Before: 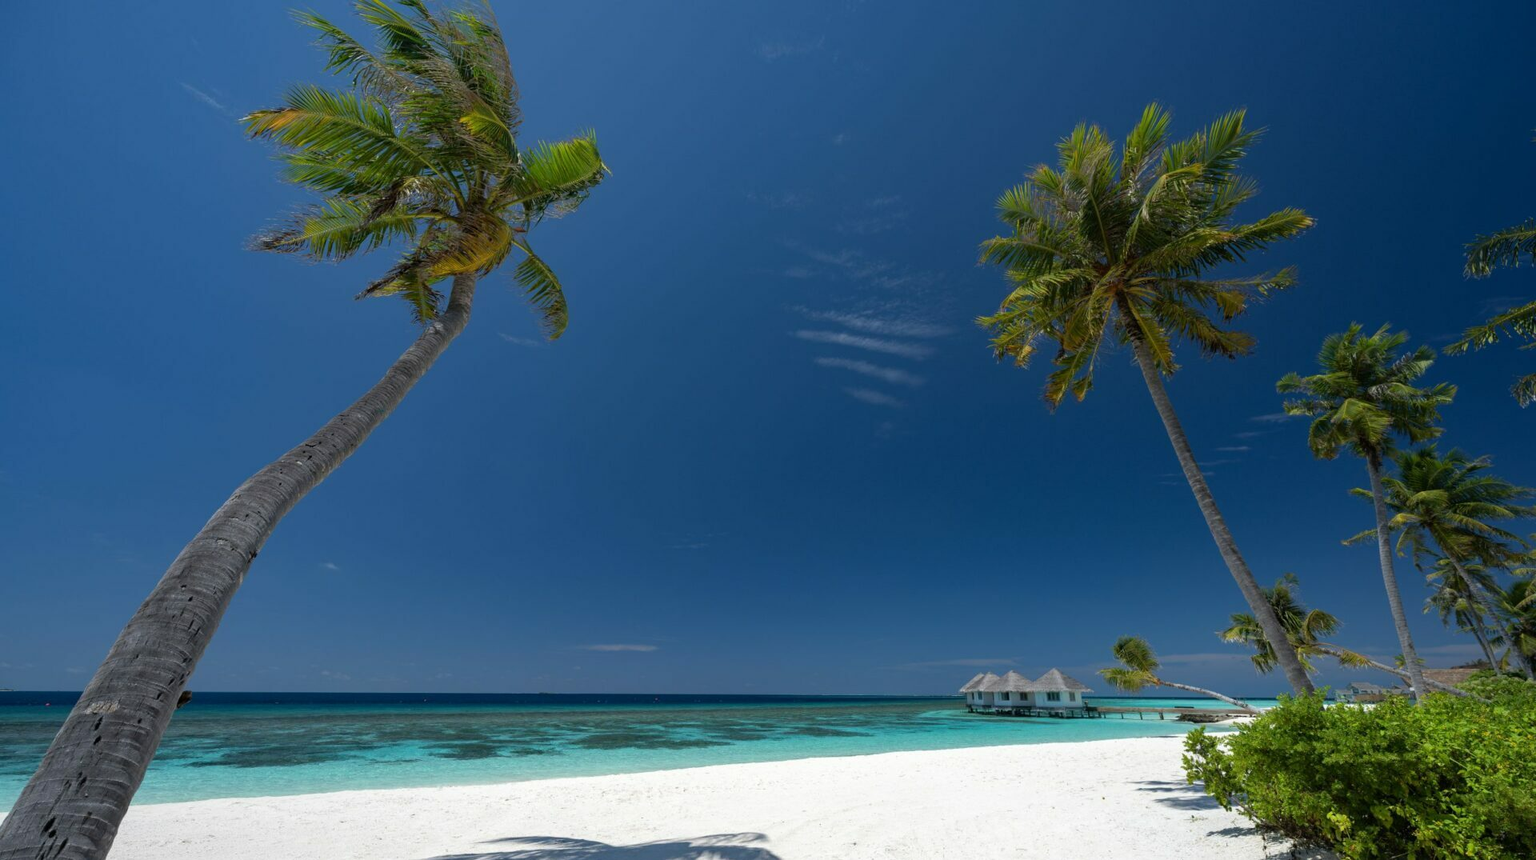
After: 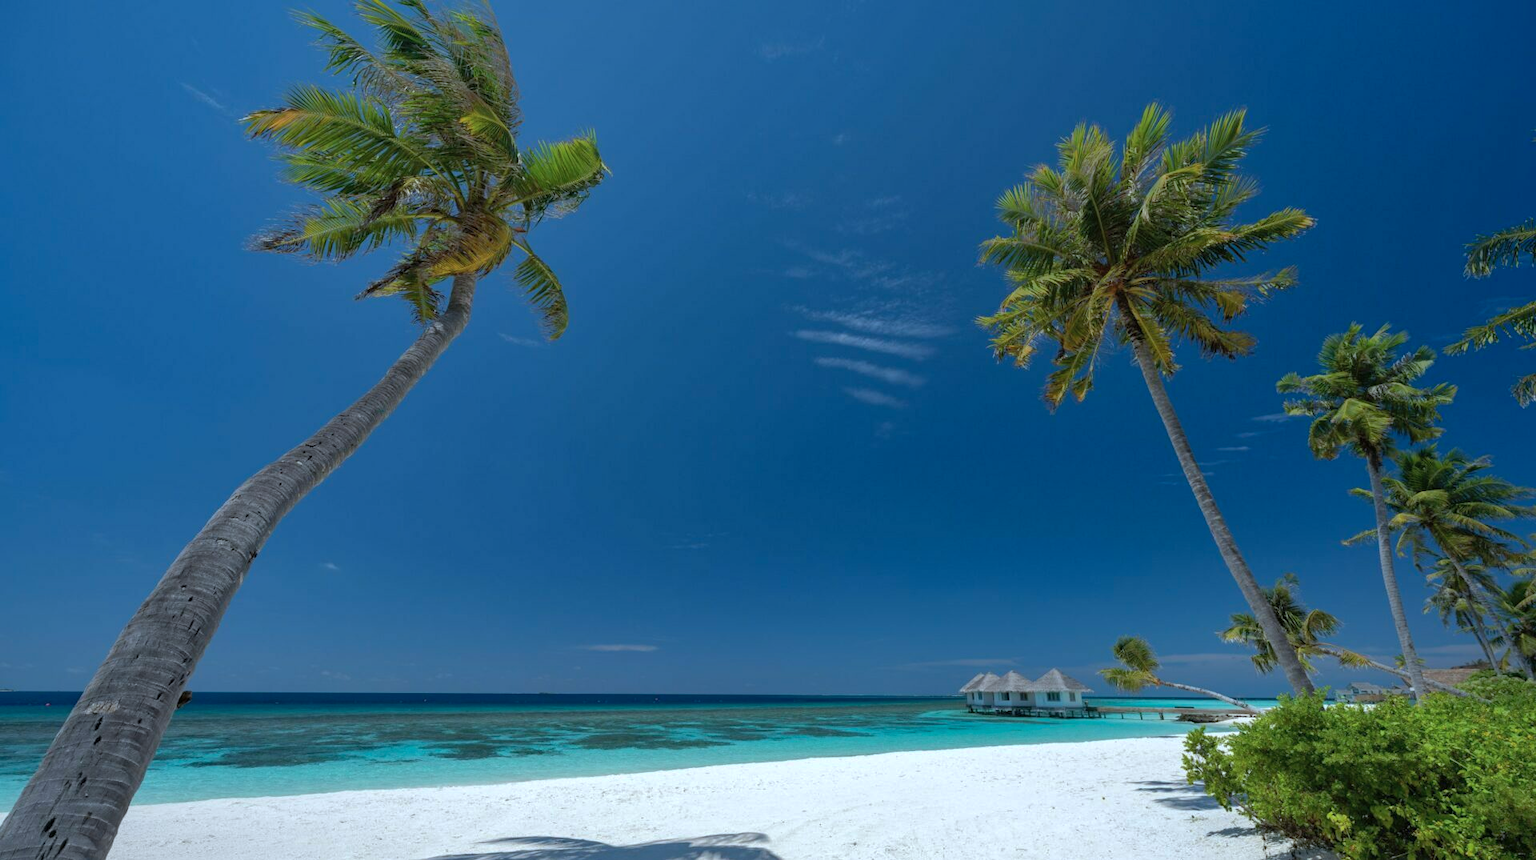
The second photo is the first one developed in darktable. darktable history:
shadows and highlights: on, module defaults
color correction: highlights a* -4.18, highlights b* -10.81
